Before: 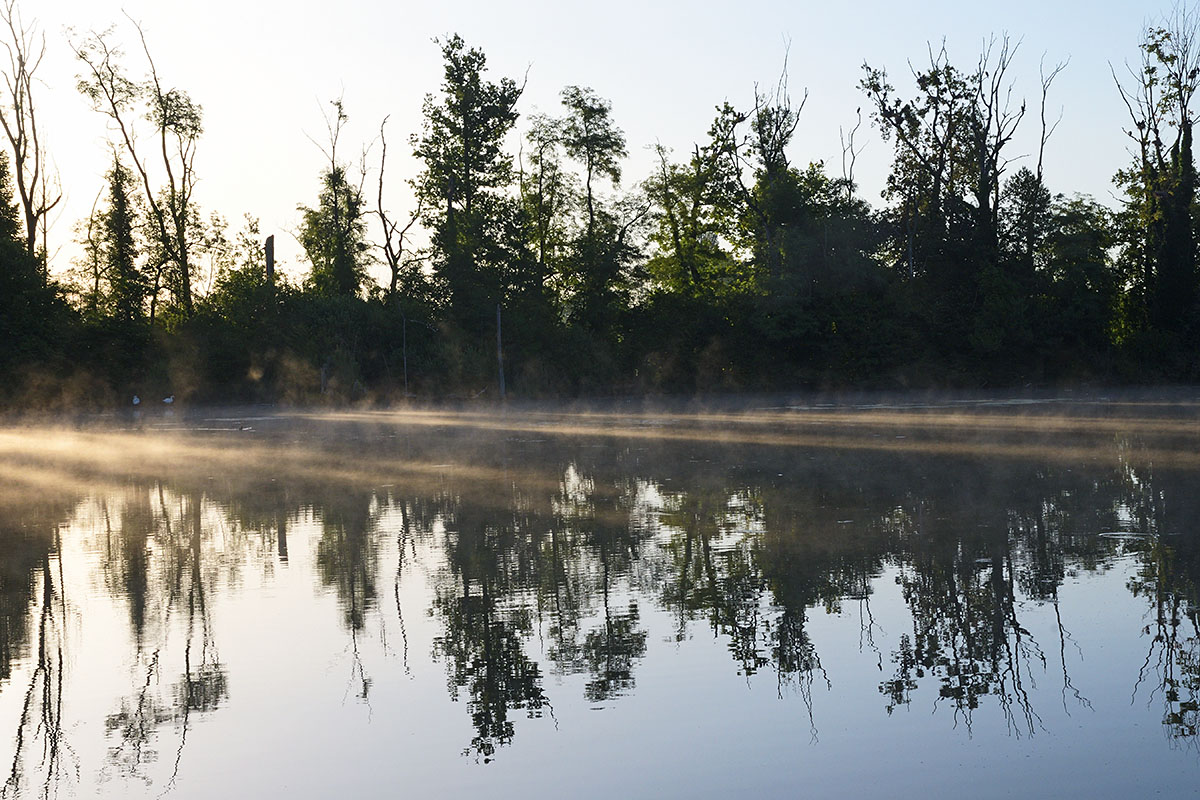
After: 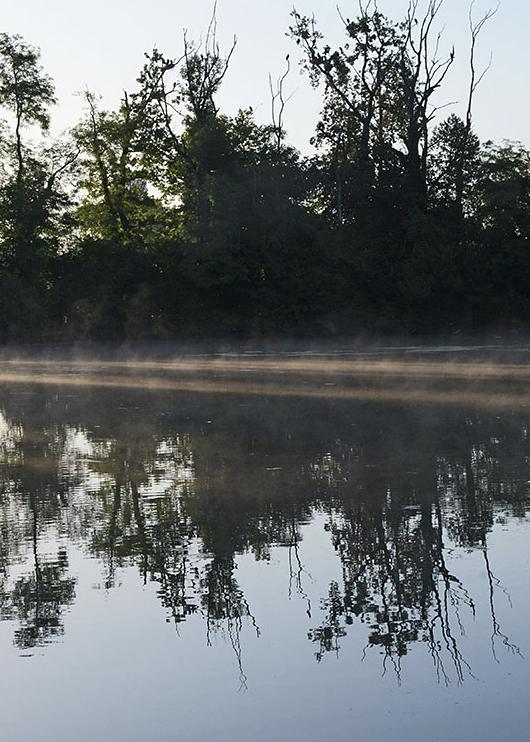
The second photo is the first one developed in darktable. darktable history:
color correction: saturation 0.8
crop: left 47.628%, top 6.643%, right 7.874%
